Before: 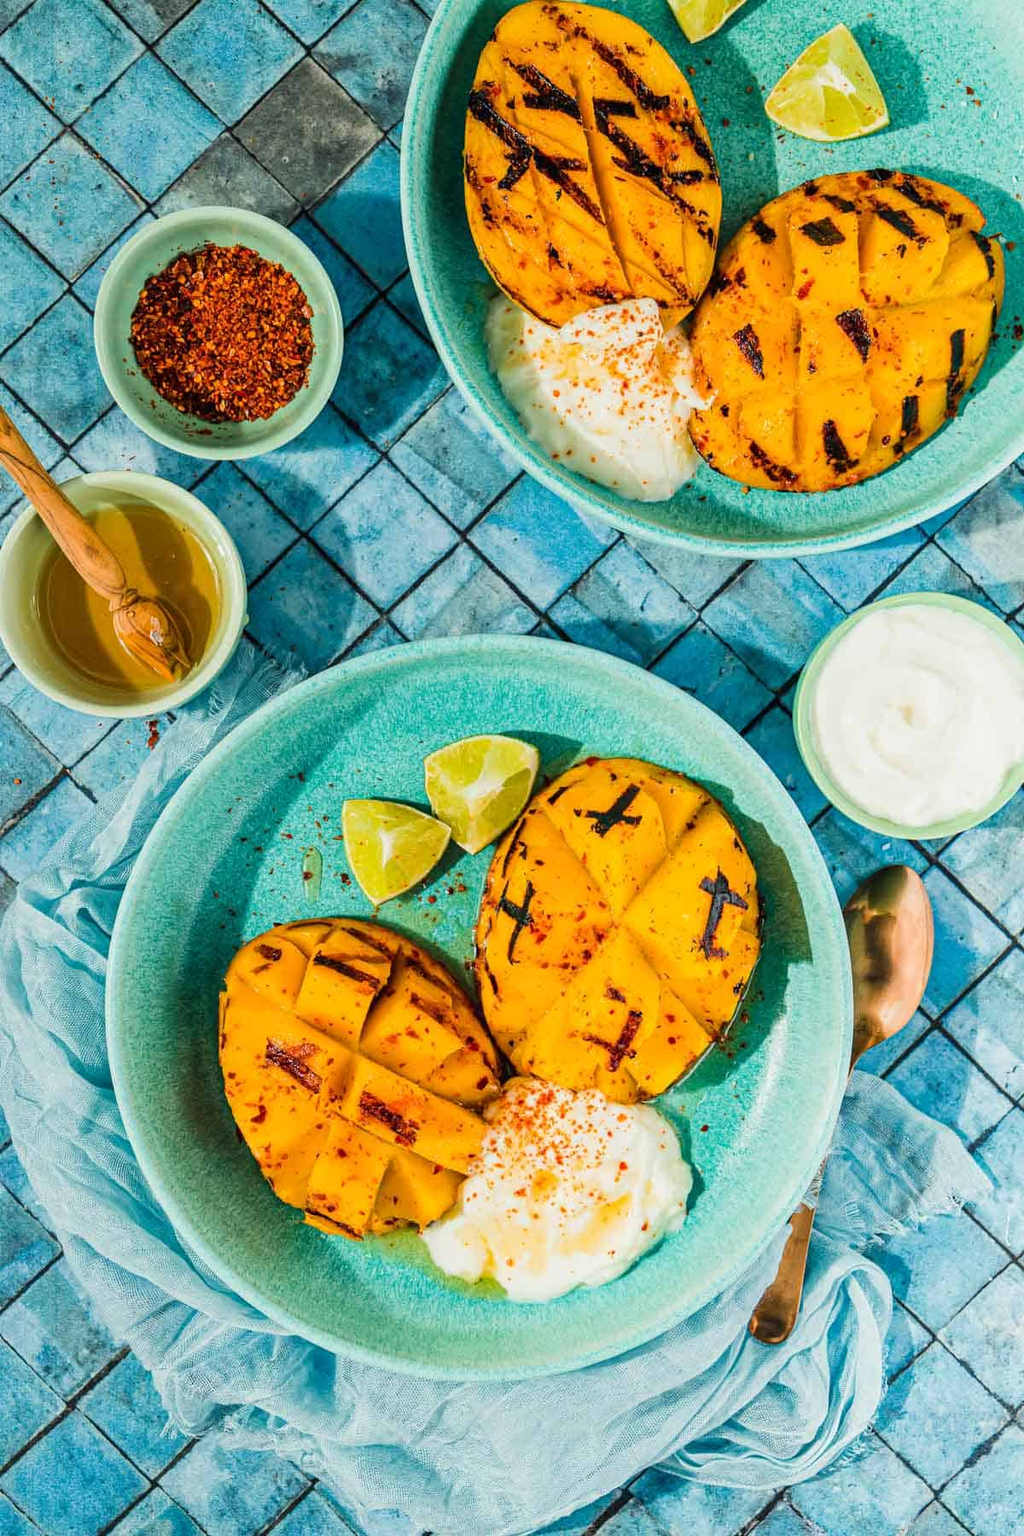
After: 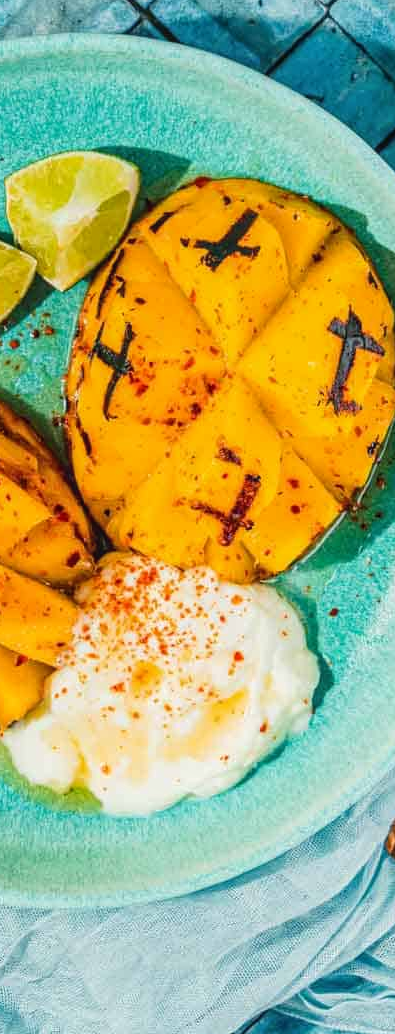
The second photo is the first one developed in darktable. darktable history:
local contrast: detail 110%
crop: left 41.044%, top 39.448%, right 25.988%, bottom 3.105%
